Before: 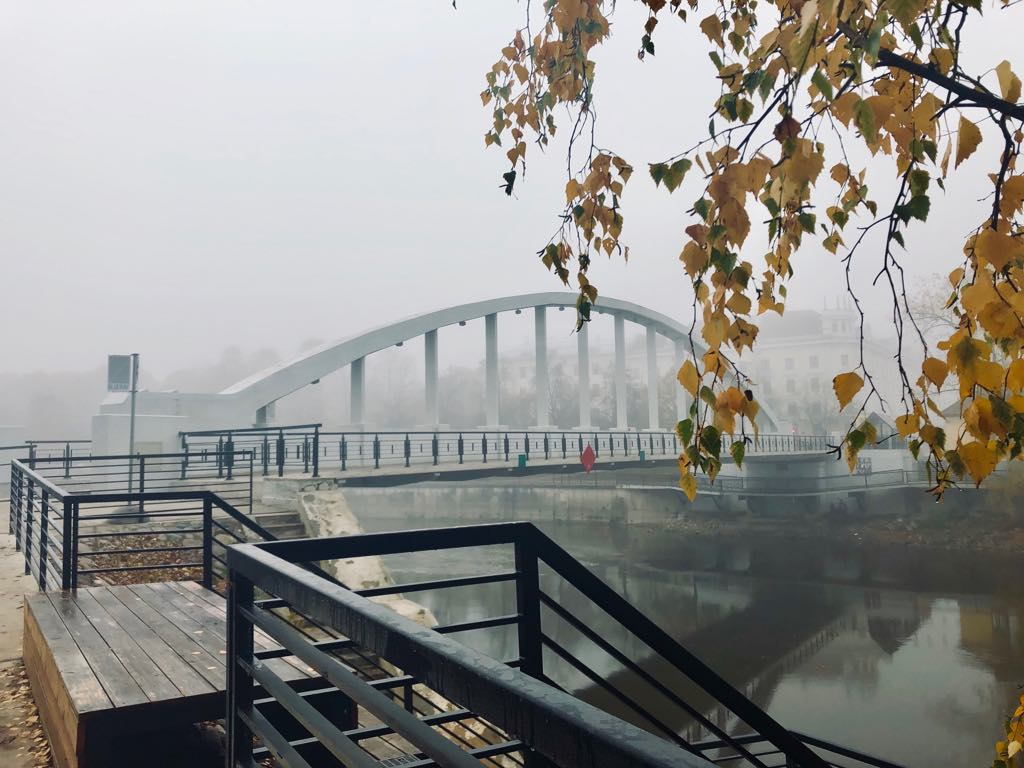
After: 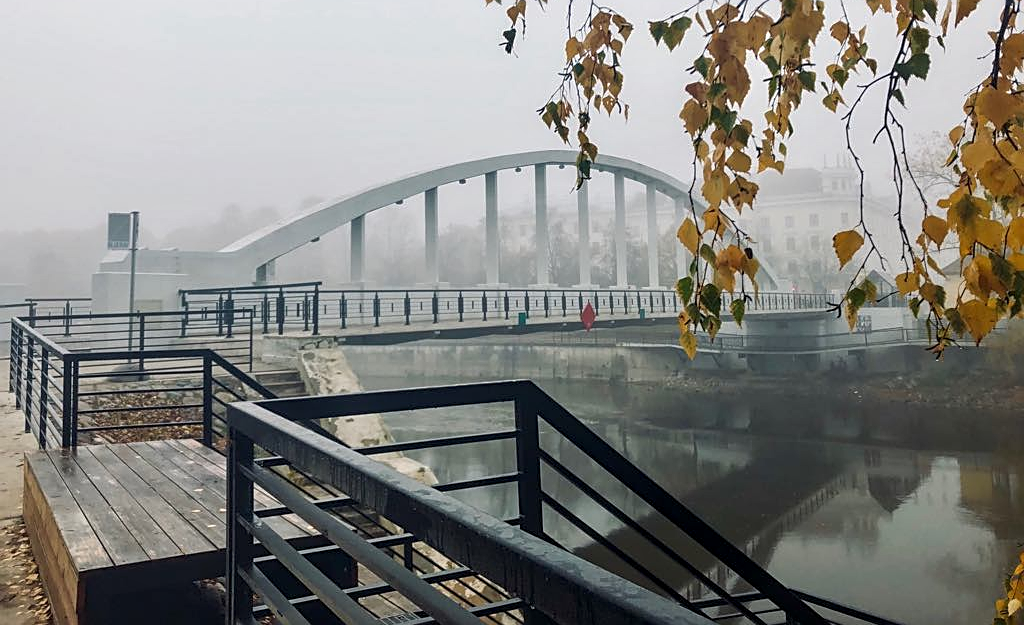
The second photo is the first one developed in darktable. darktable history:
sharpen: on, module defaults
local contrast: on, module defaults
crop and rotate: top 18.505%
